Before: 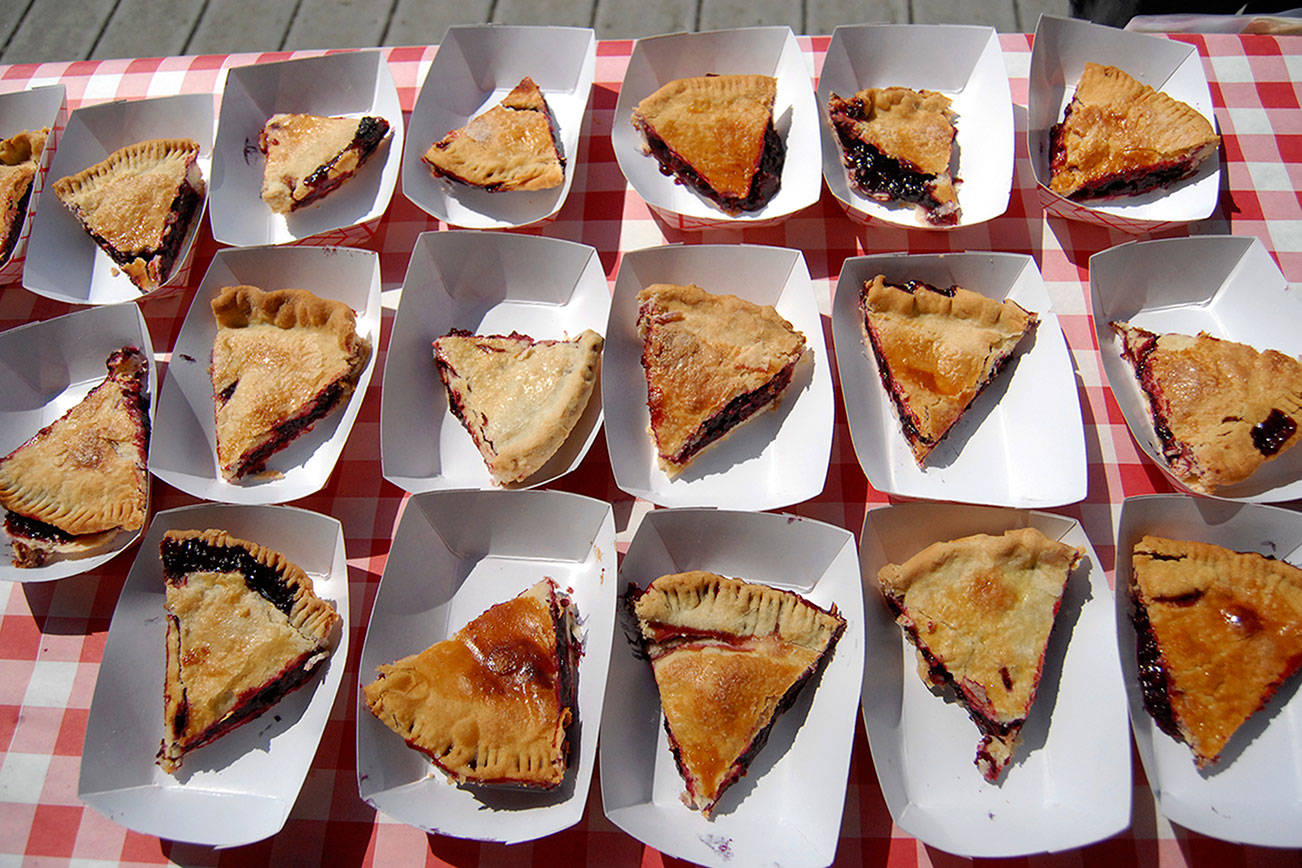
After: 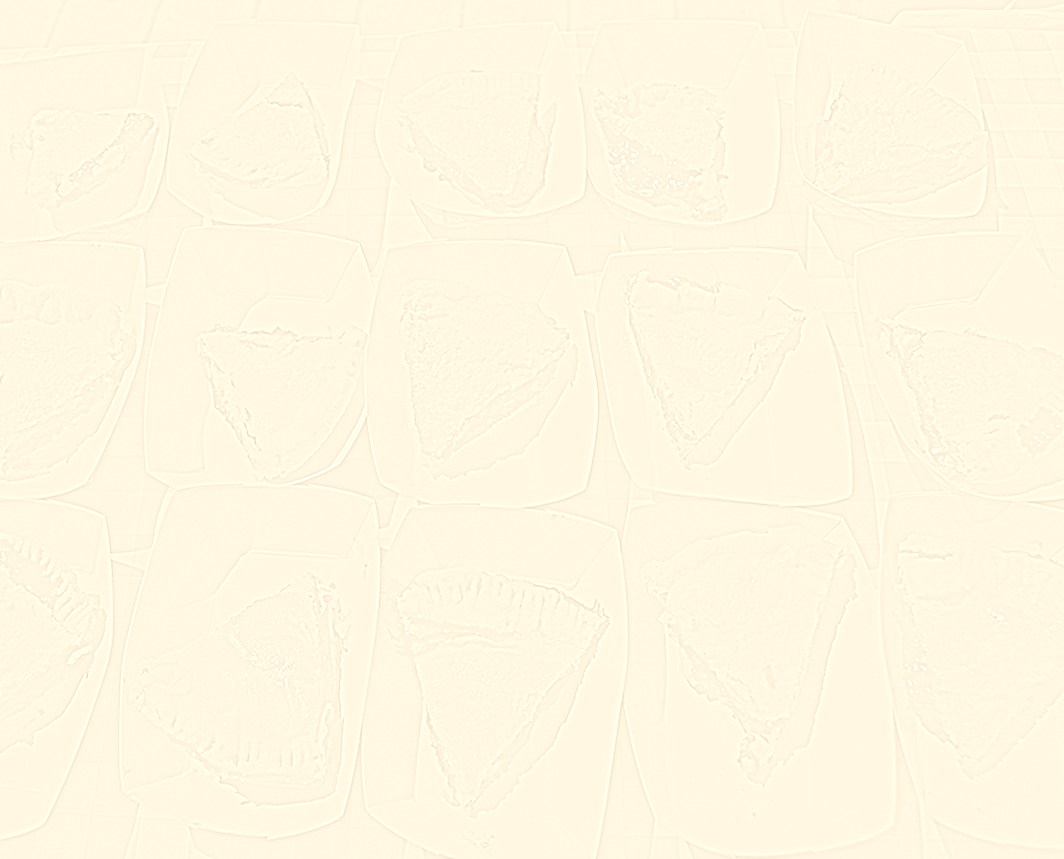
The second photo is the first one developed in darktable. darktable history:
colorize: hue 36°, saturation 71%, lightness 80.79%
rotate and perspective: rotation 0.192°, lens shift (horizontal) -0.015, crop left 0.005, crop right 0.996, crop top 0.006, crop bottom 0.99
crop: left 17.582%, bottom 0.031%
highpass: sharpness 6%, contrast boost 7.63%
color balance rgb: linear chroma grading › global chroma 25%, perceptual saturation grading › global saturation 45%, perceptual saturation grading › highlights -50%, perceptual saturation grading › shadows 30%, perceptual brilliance grading › global brilliance 18%, global vibrance 40%
white balance: red 0.982, blue 1.018
